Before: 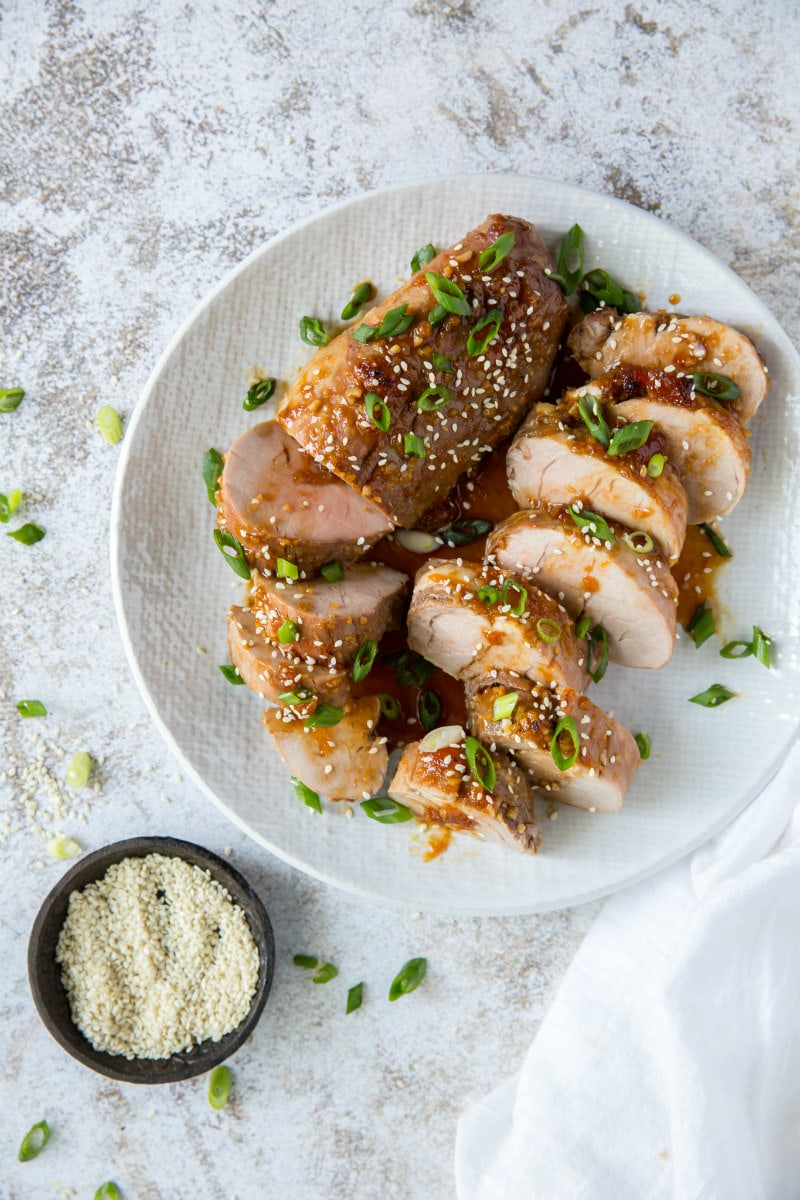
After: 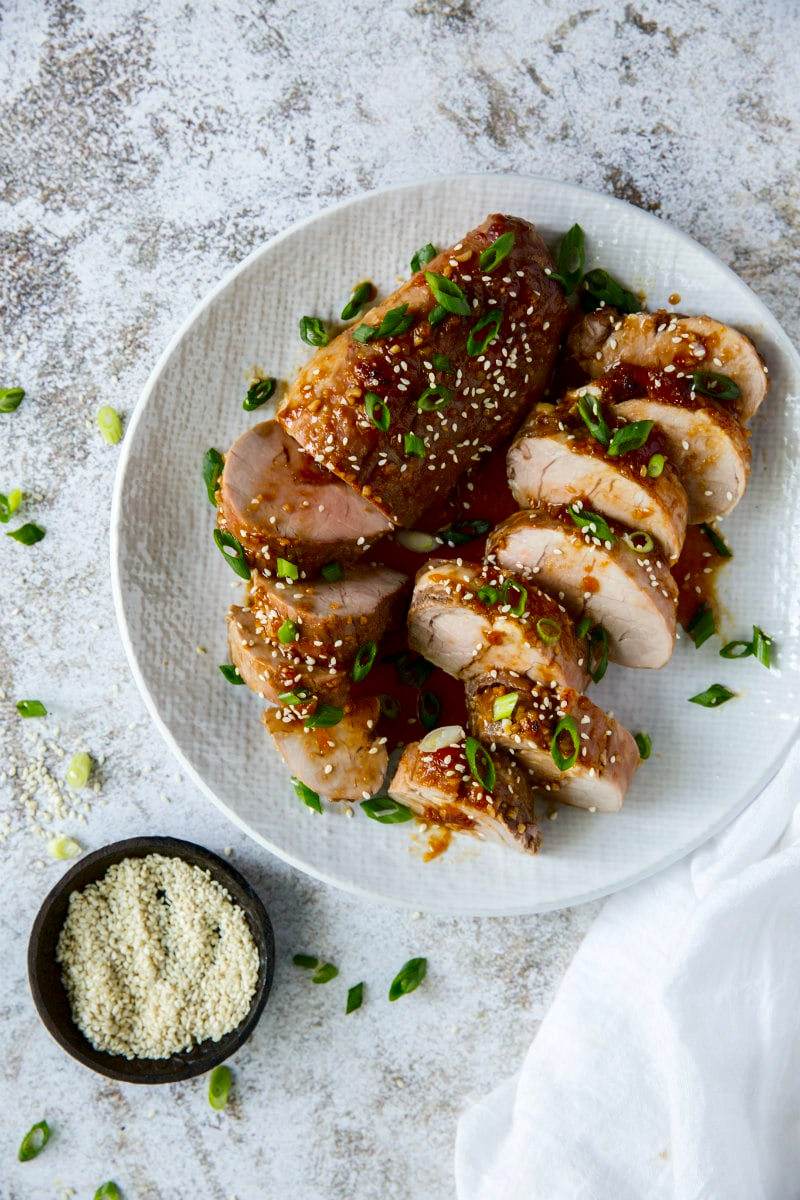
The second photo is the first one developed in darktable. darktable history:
contrast brightness saturation: contrast 0.128, brightness -0.24, saturation 0.146
